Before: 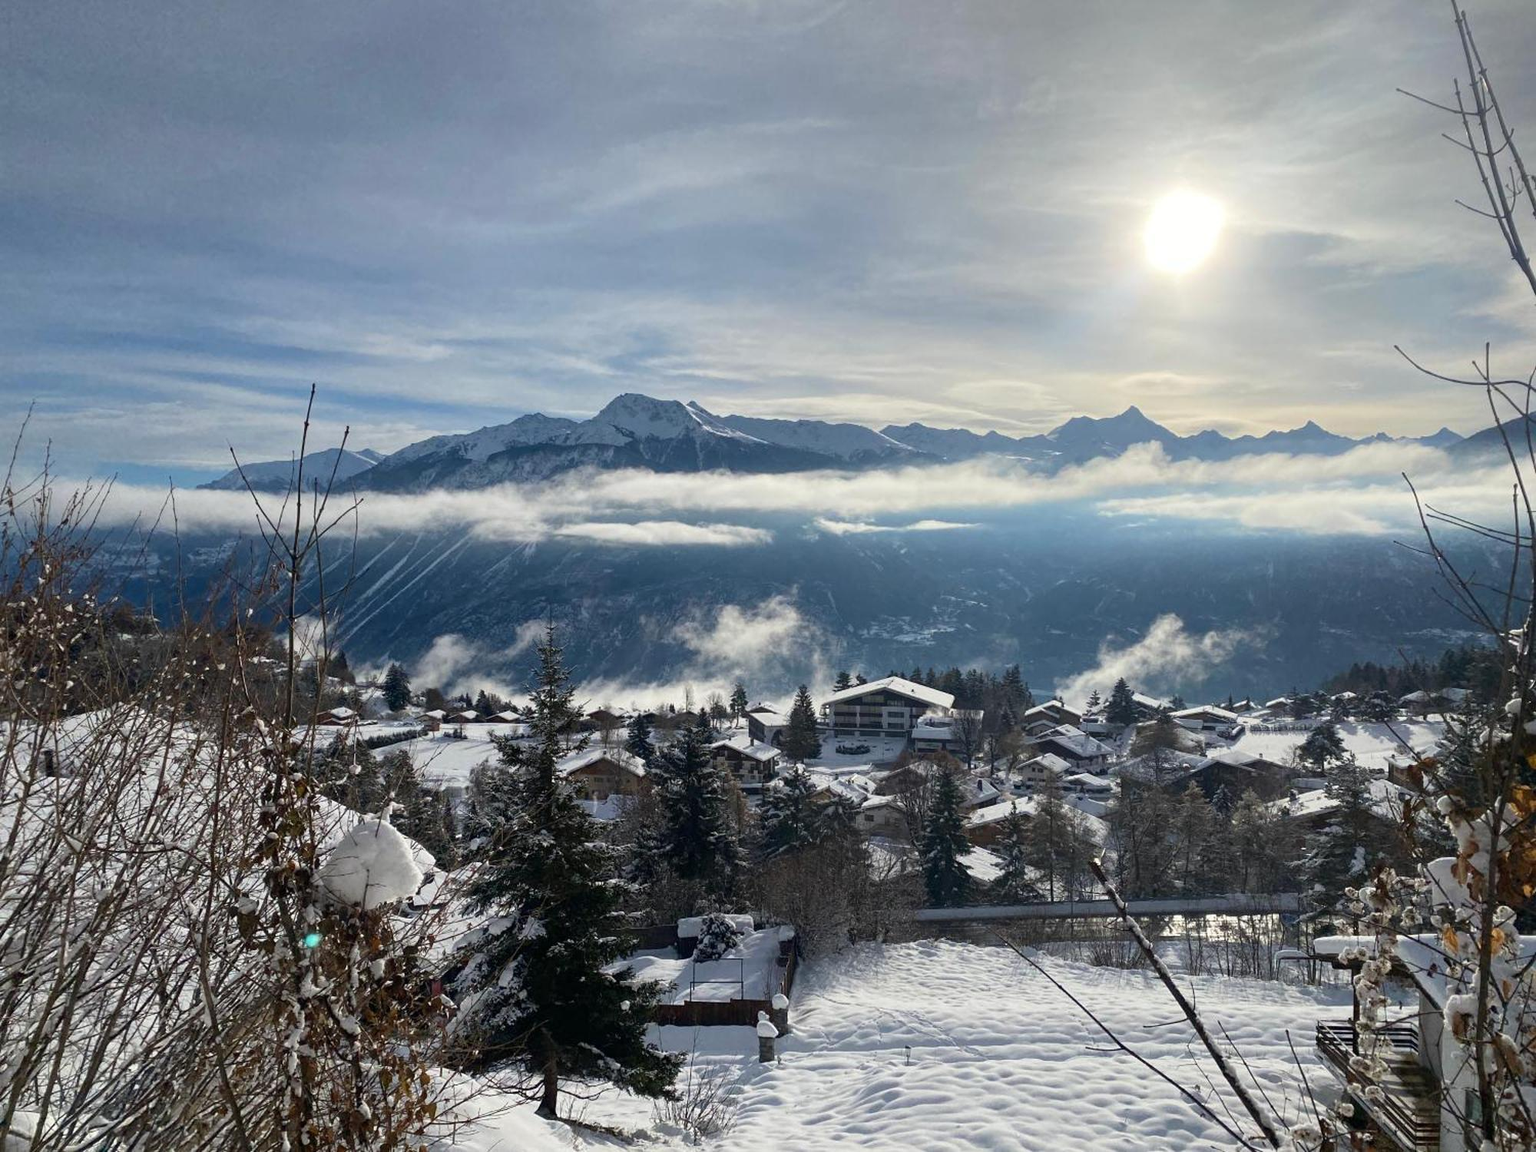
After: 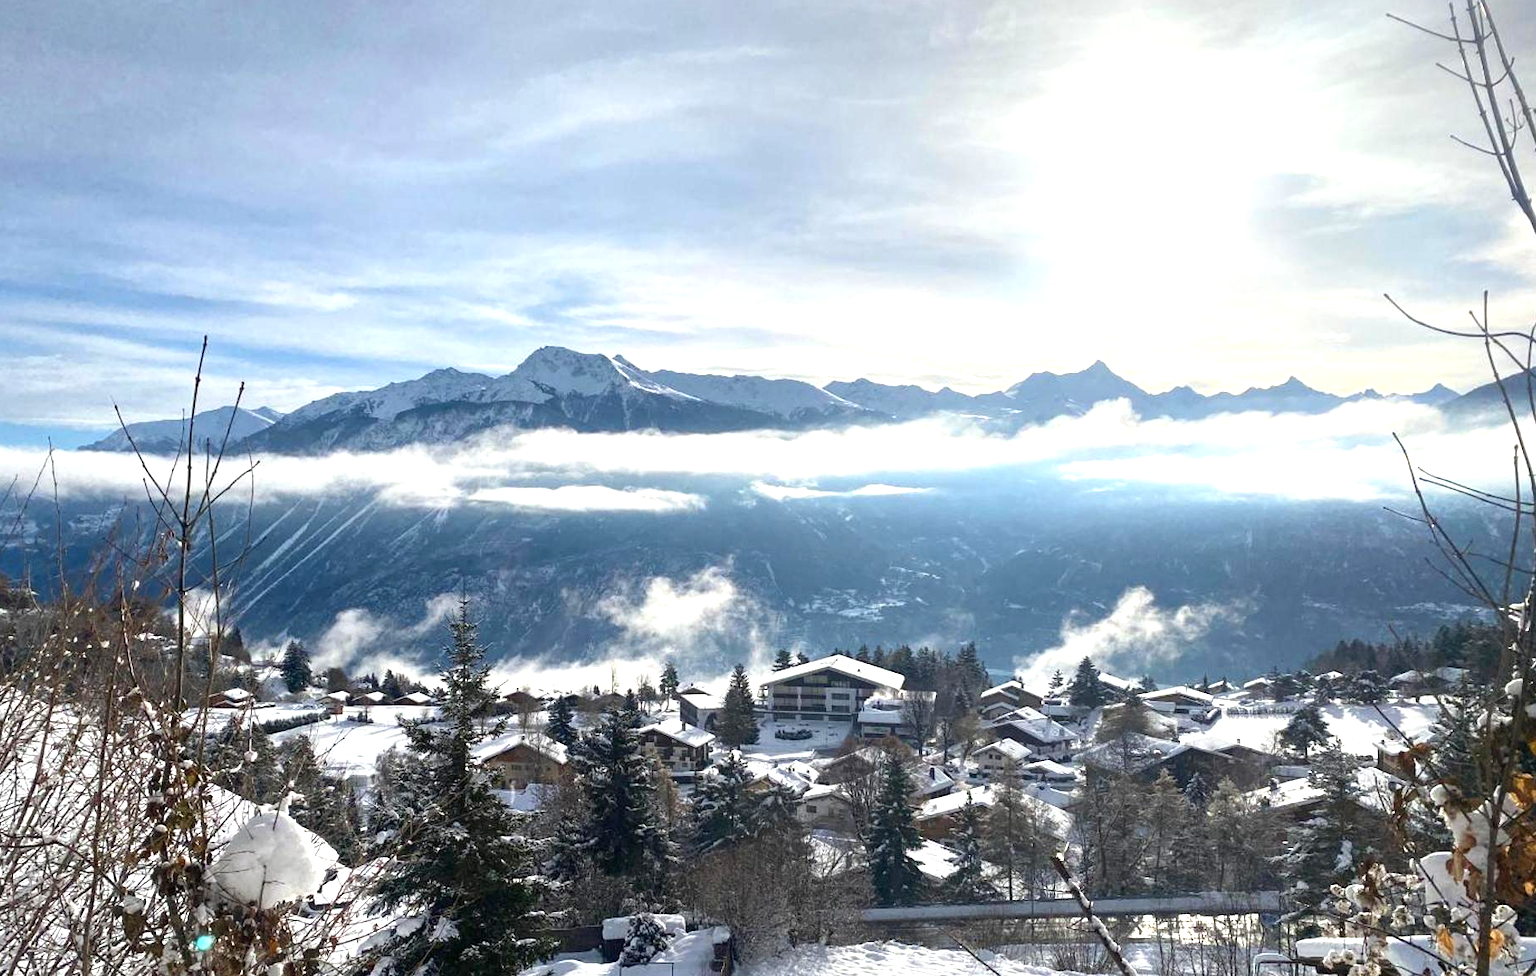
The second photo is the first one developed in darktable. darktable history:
exposure: exposure 1 EV, compensate highlight preservation false
crop: left 8.155%, top 6.611%, bottom 15.385%
